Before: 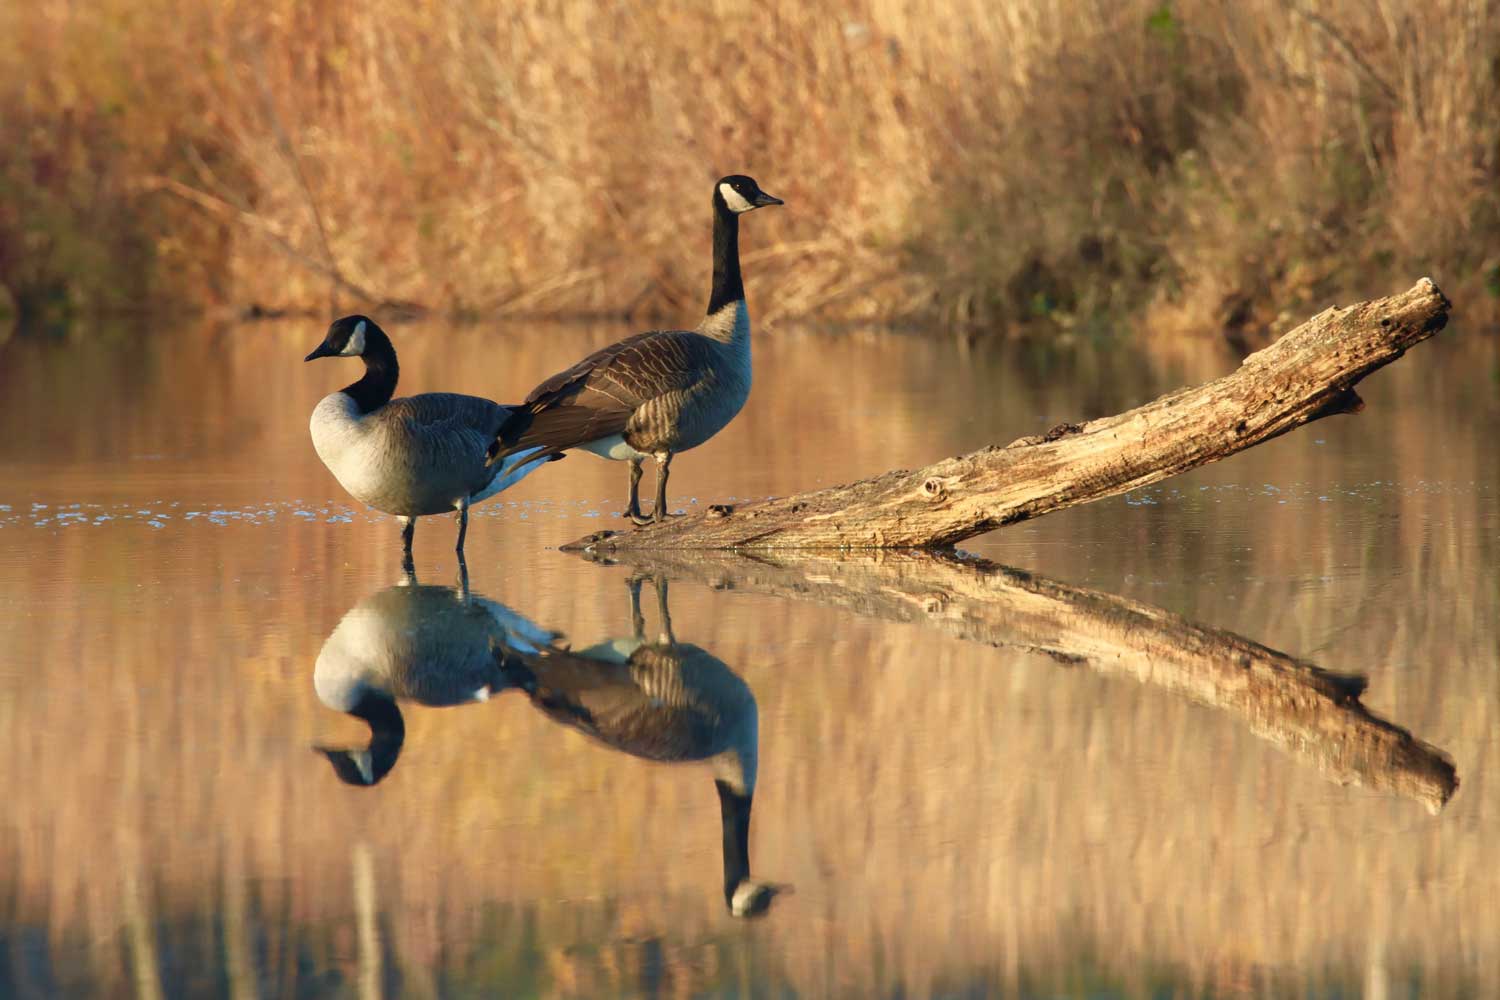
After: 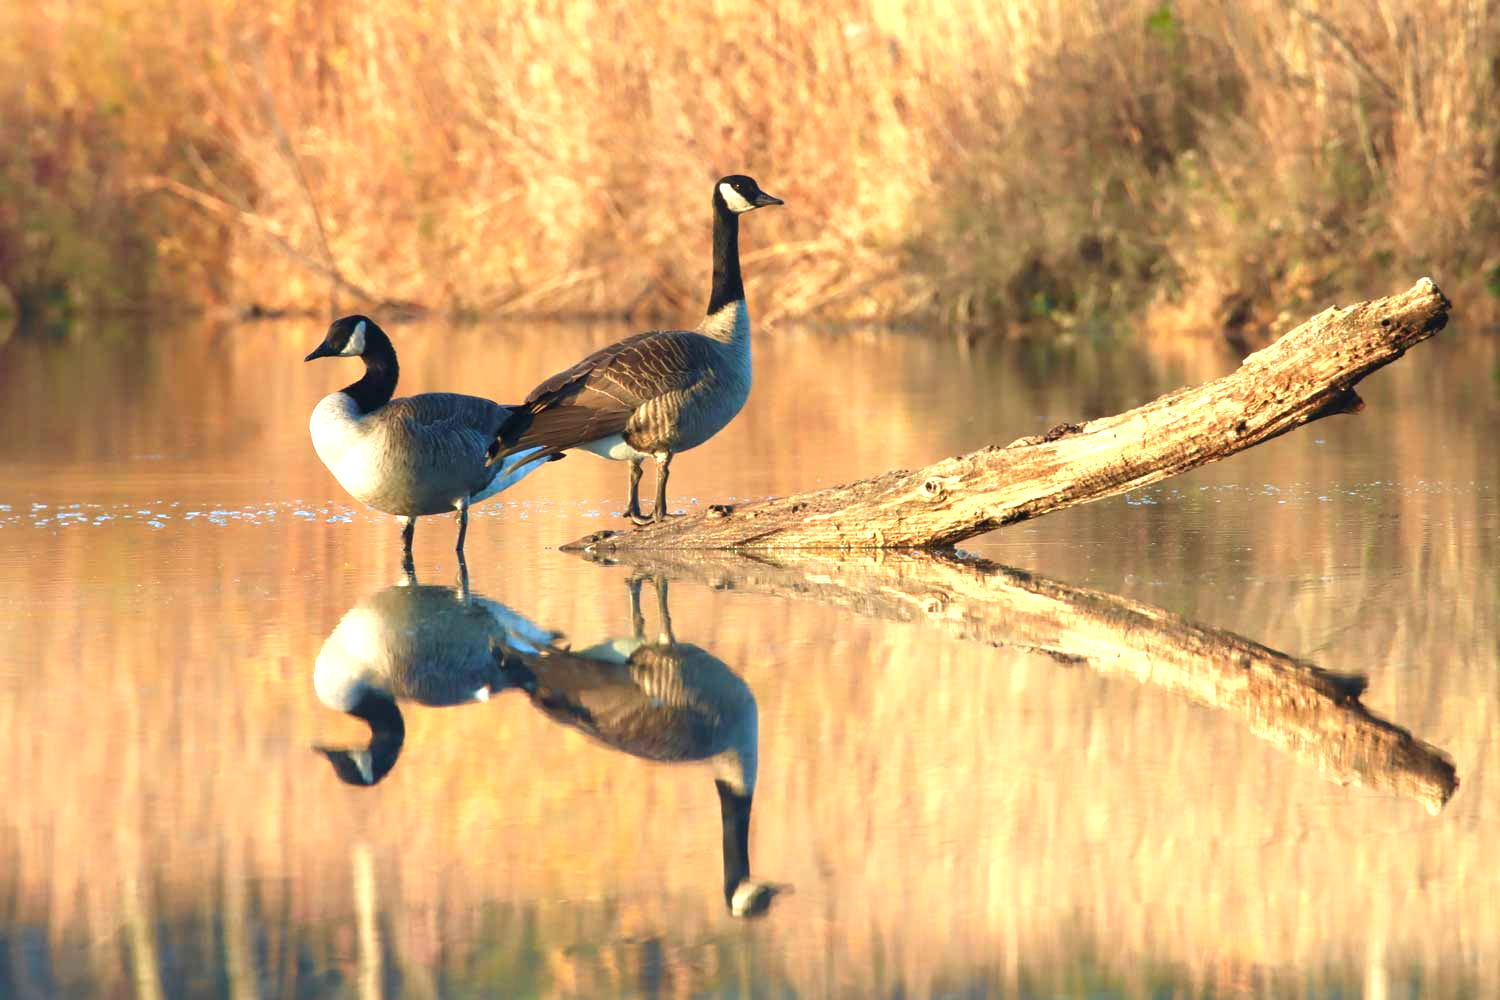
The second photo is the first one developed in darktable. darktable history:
exposure: exposure 0.947 EV, compensate exposure bias true, compensate highlight preservation false
